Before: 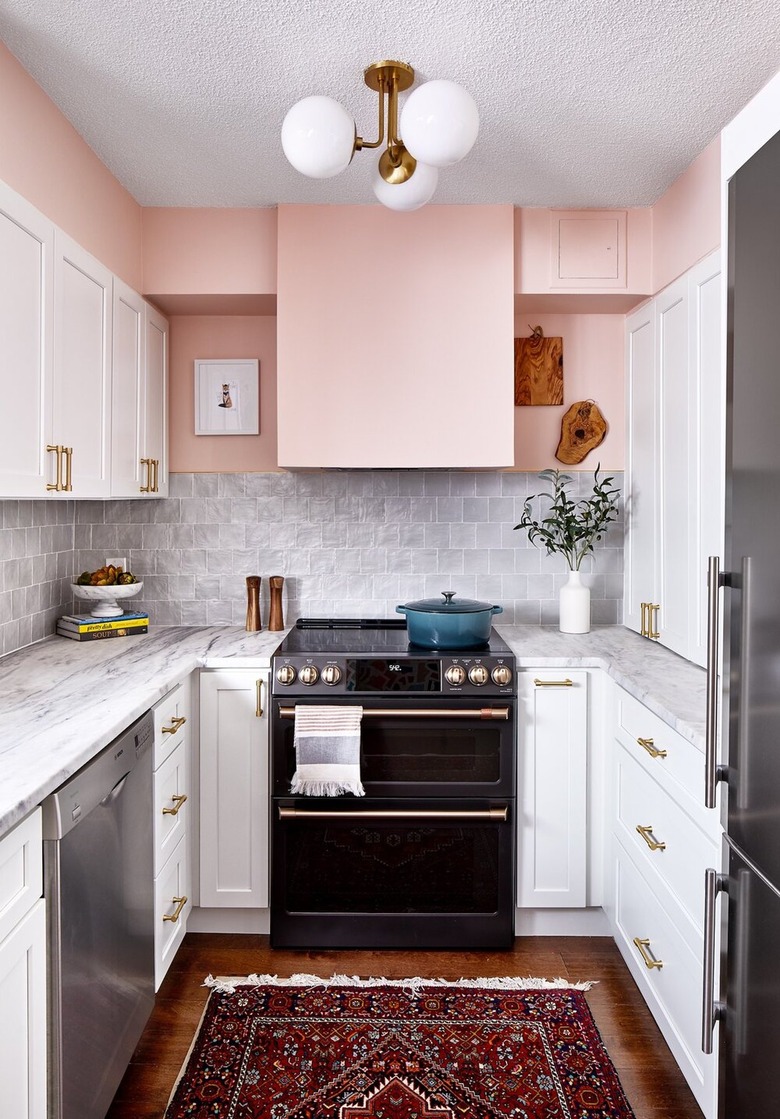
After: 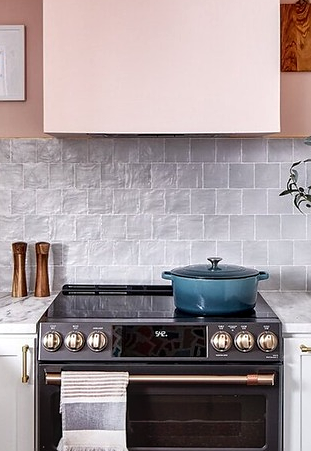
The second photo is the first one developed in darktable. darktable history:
sharpen: radius 1.03, threshold 1.117
local contrast: on, module defaults
crop: left 30.111%, top 29.884%, right 29.957%, bottom 29.794%
